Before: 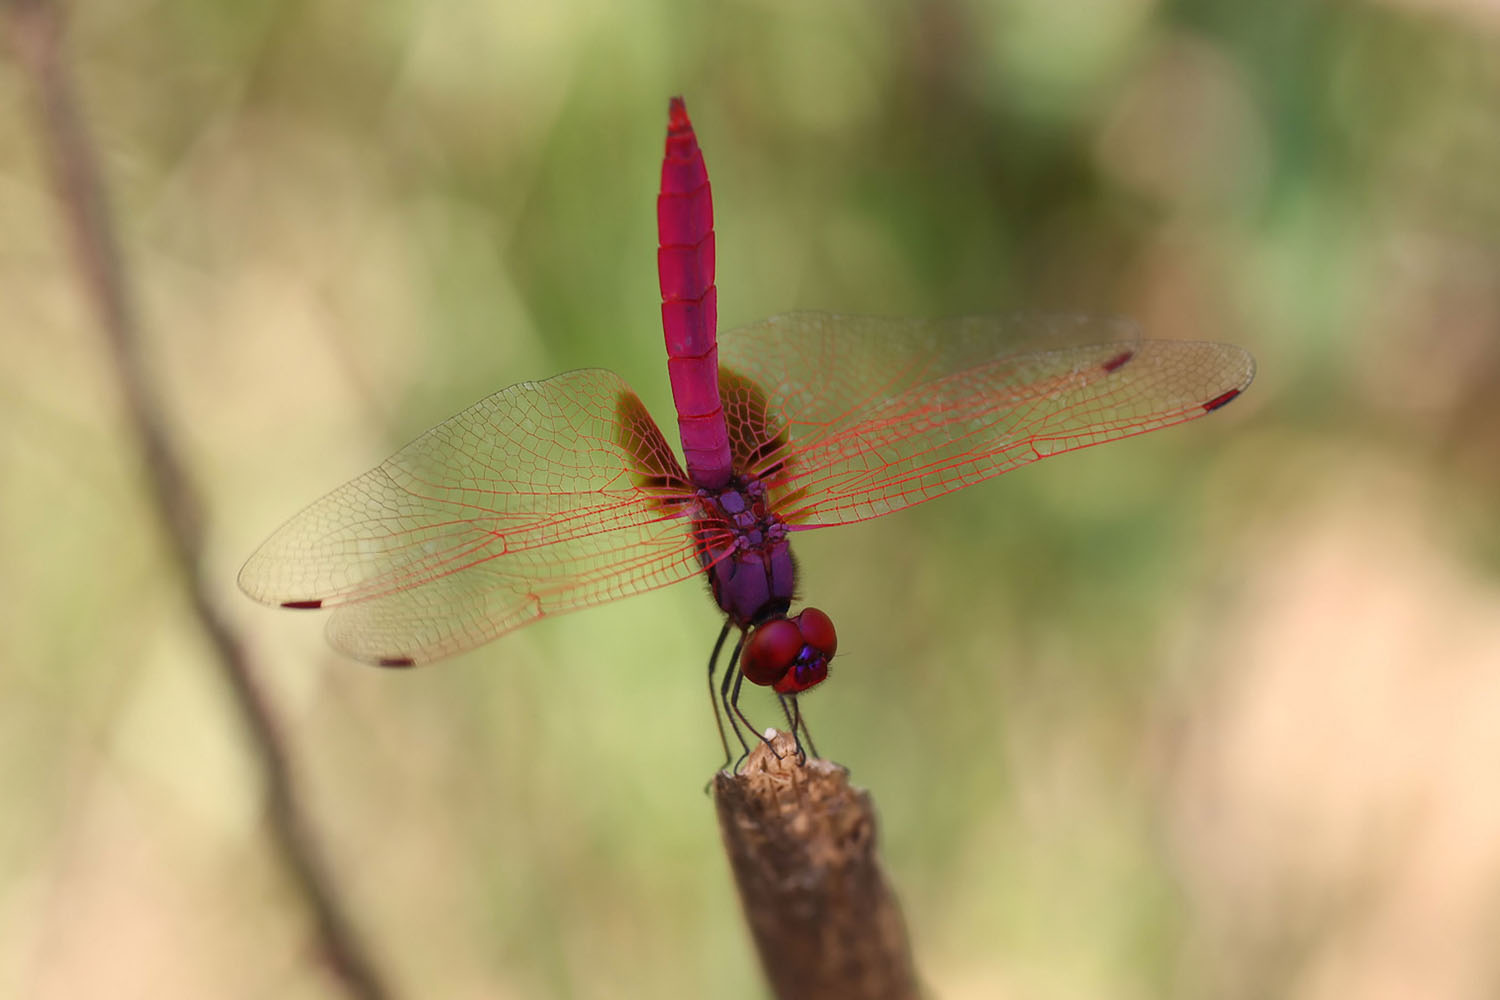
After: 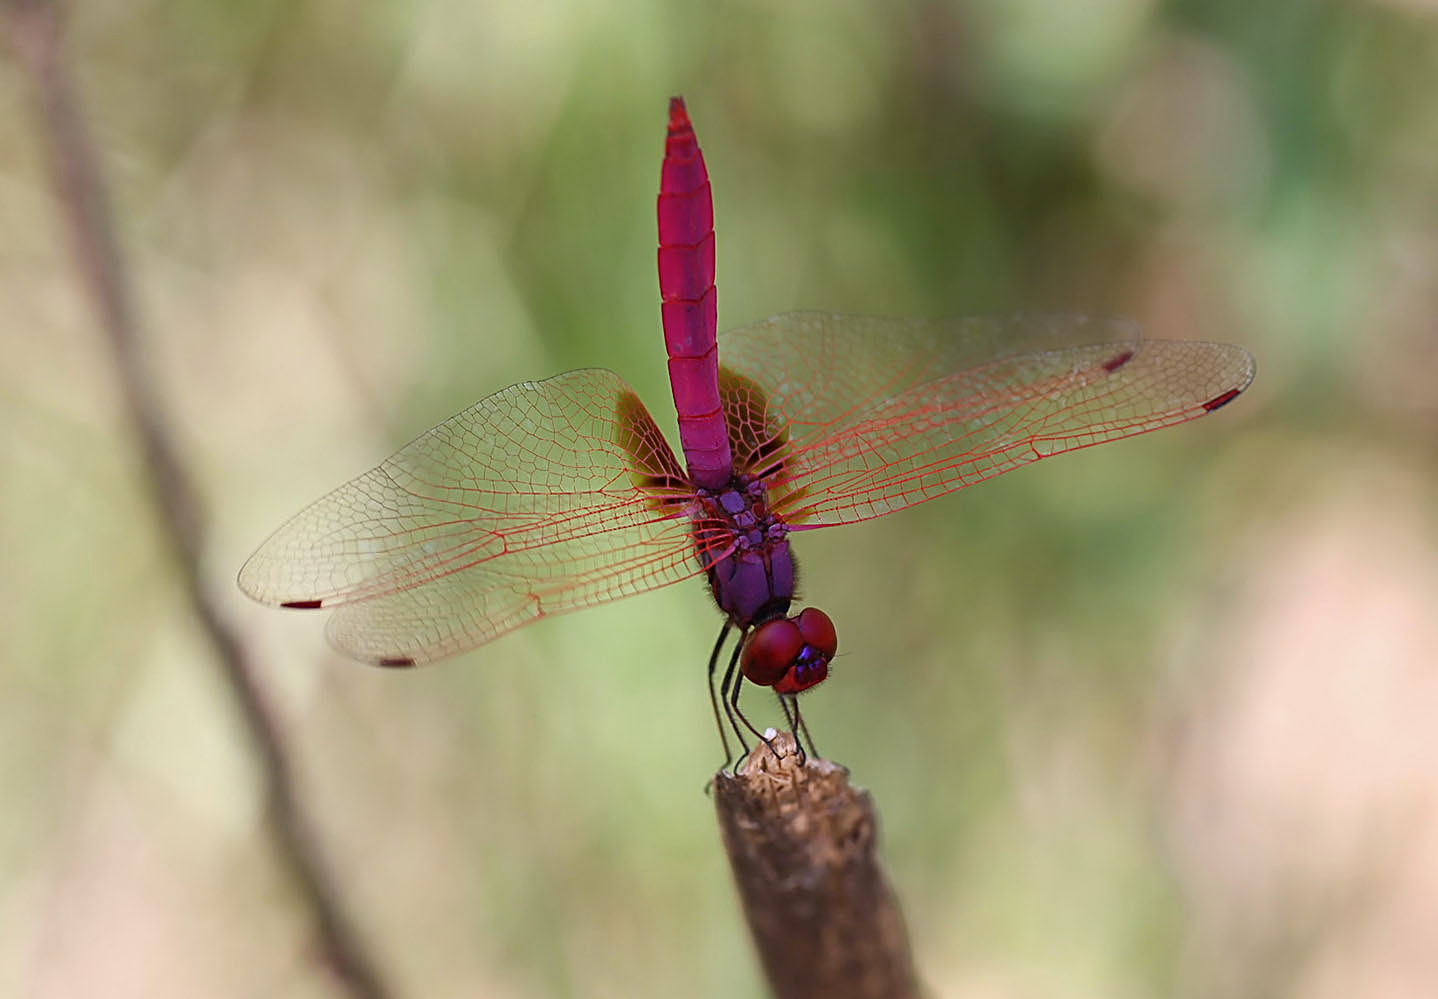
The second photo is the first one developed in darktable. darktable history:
sharpen: radius 2.531, amount 0.628
tone equalizer: on, module defaults
crop: right 4.126%, bottom 0.031%
white balance: red 0.967, blue 1.119, emerald 0.756
